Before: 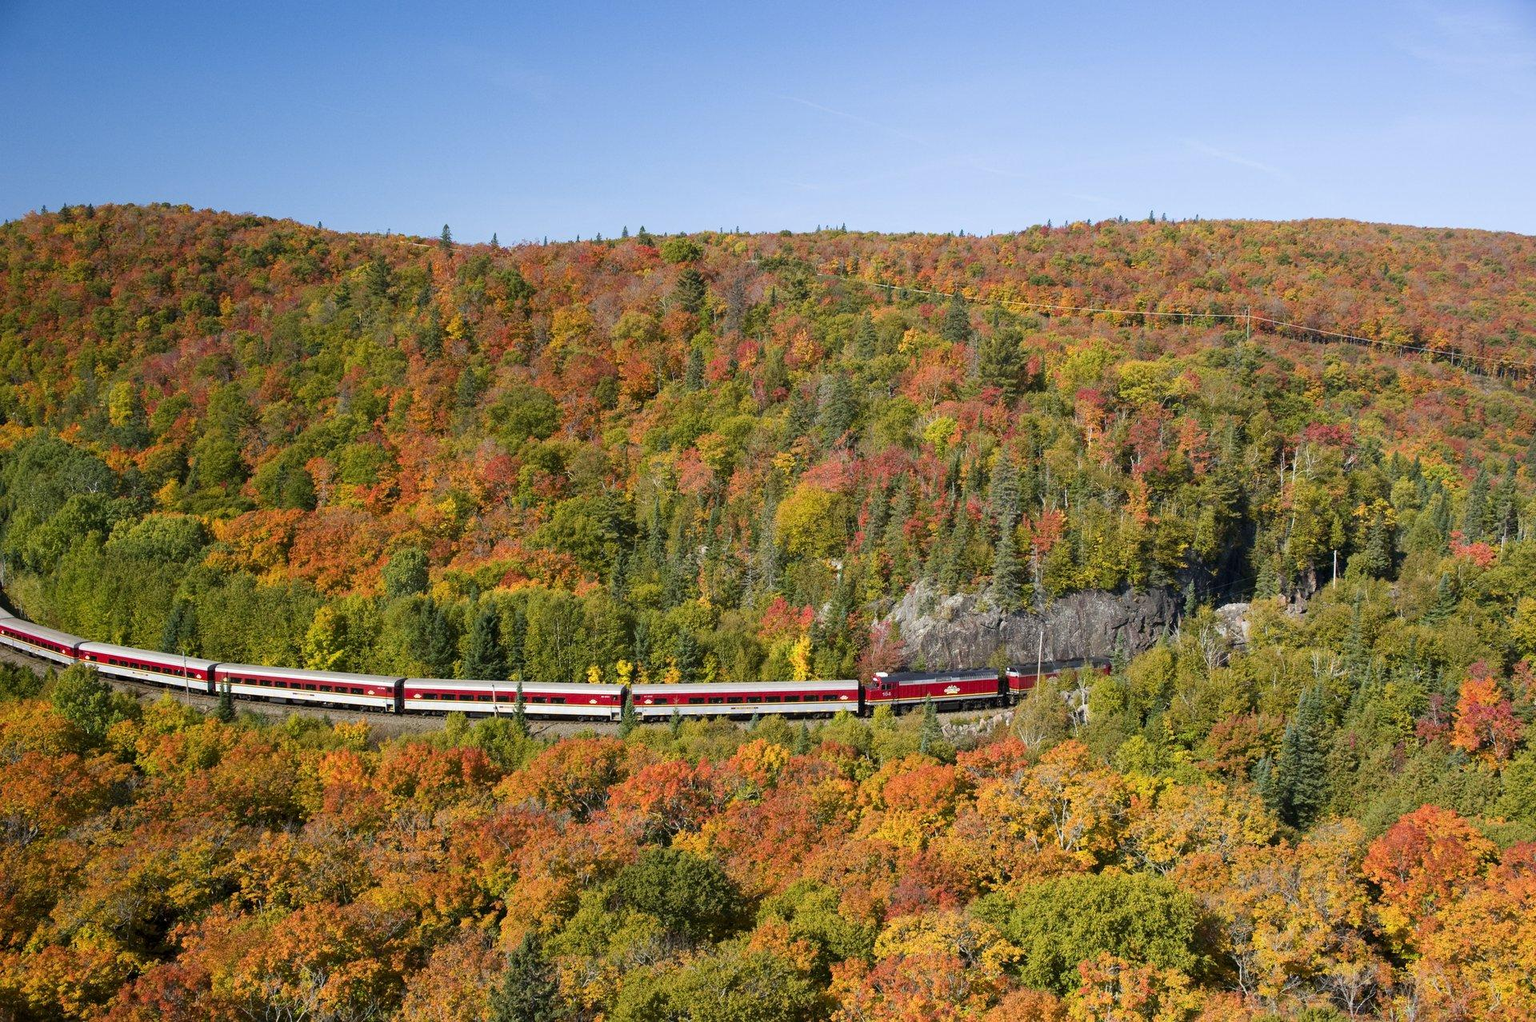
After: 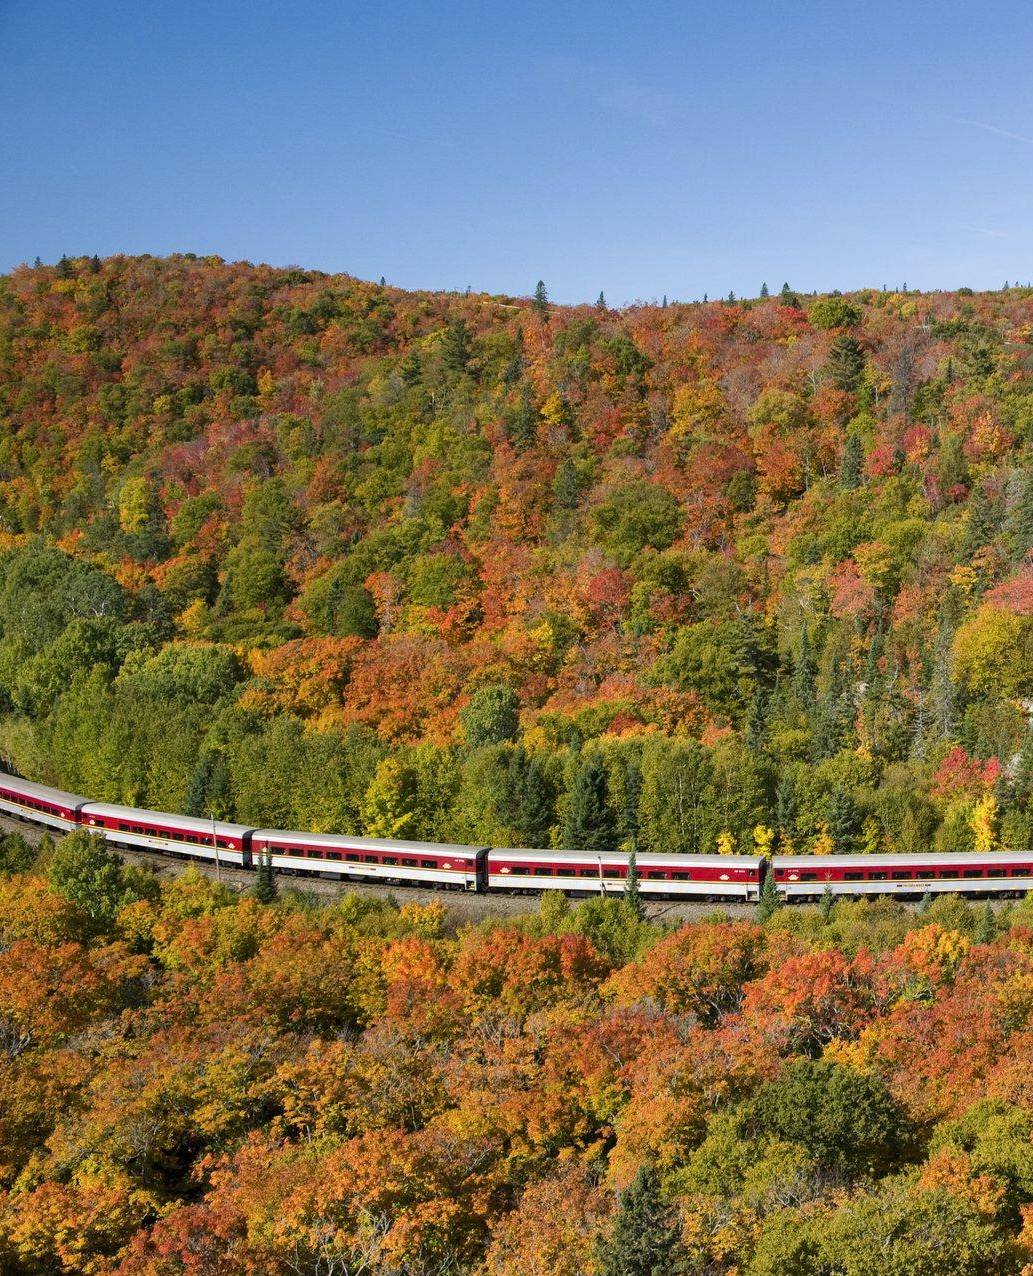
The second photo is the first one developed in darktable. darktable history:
shadows and highlights: radius 132.32, soften with gaussian
crop: left 0.907%, right 45.26%, bottom 0.091%
